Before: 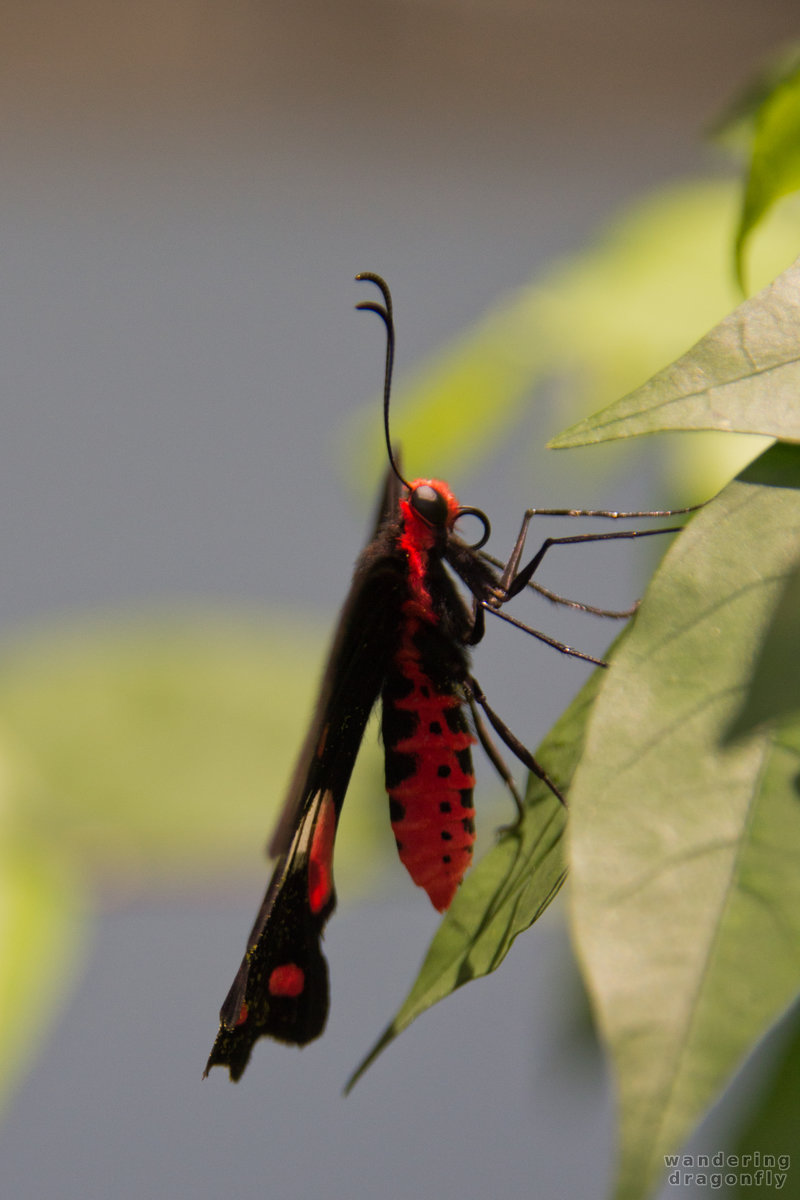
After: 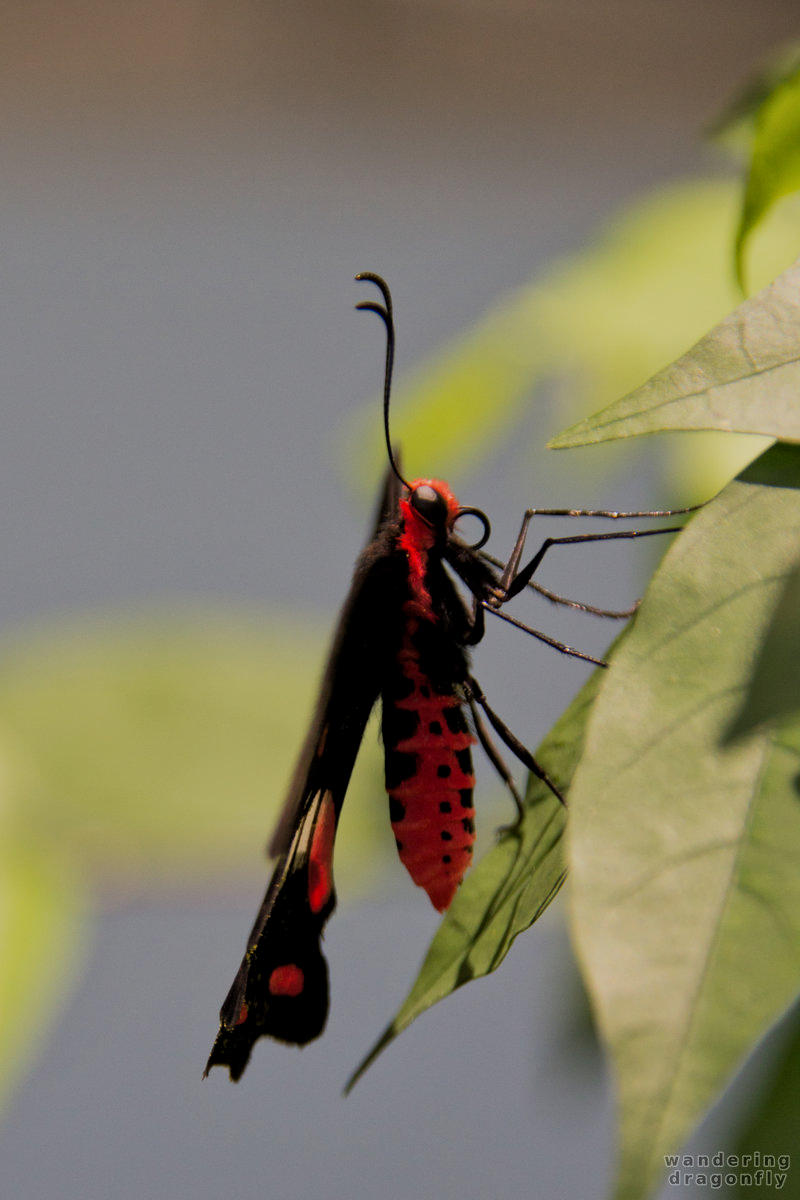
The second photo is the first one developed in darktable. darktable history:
local contrast: mode bilateral grid, contrast 20, coarseness 50, detail 120%, midtone range 0.2
filmic rgb: black relative exposure -7.65 EV, white relative exposure 4.56 EV, hardness 3.61, color science v6 (2022)
